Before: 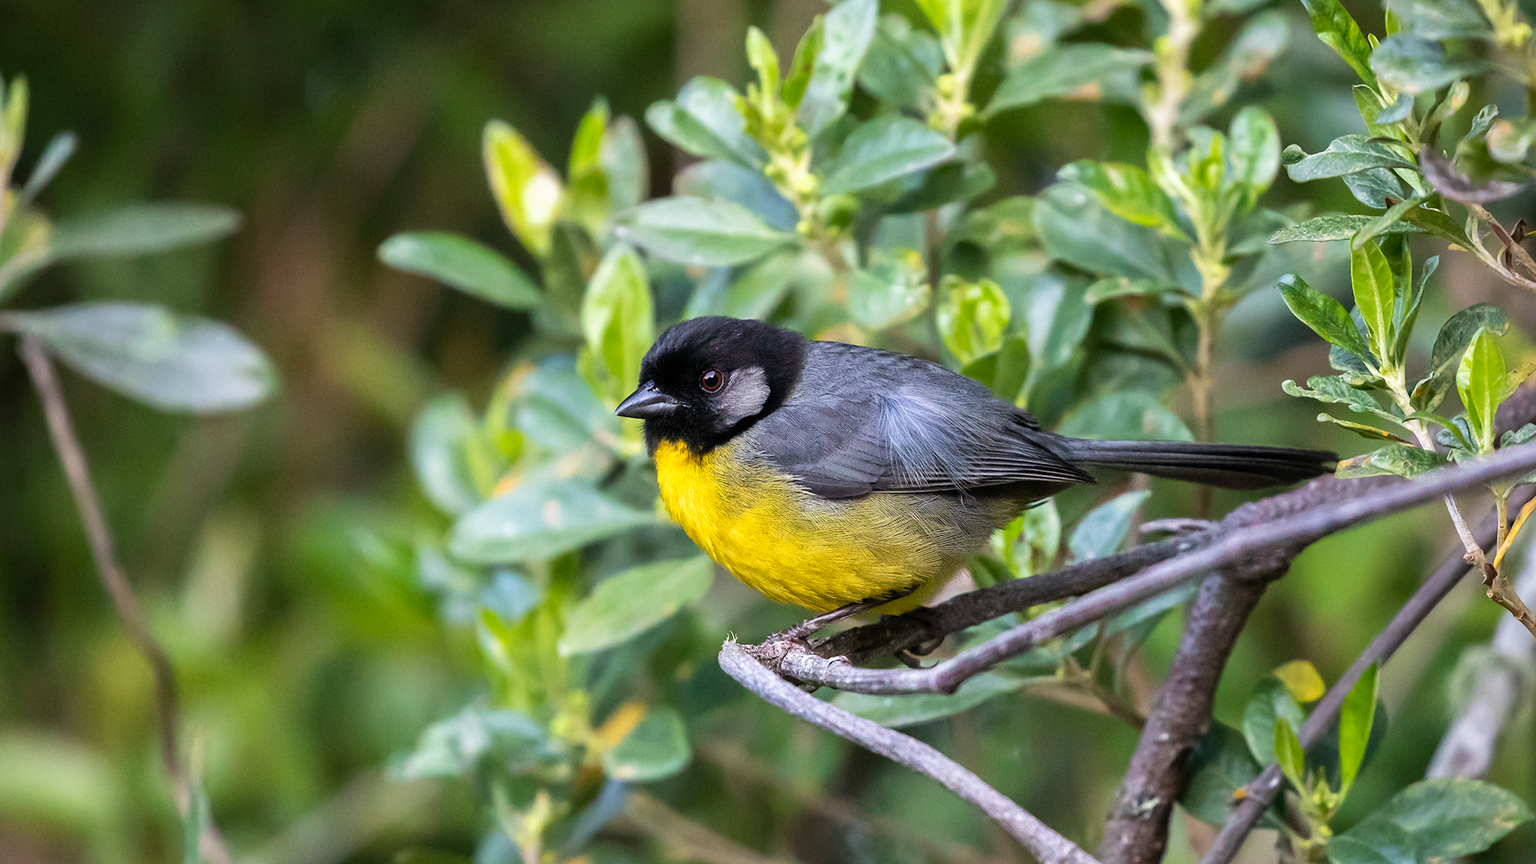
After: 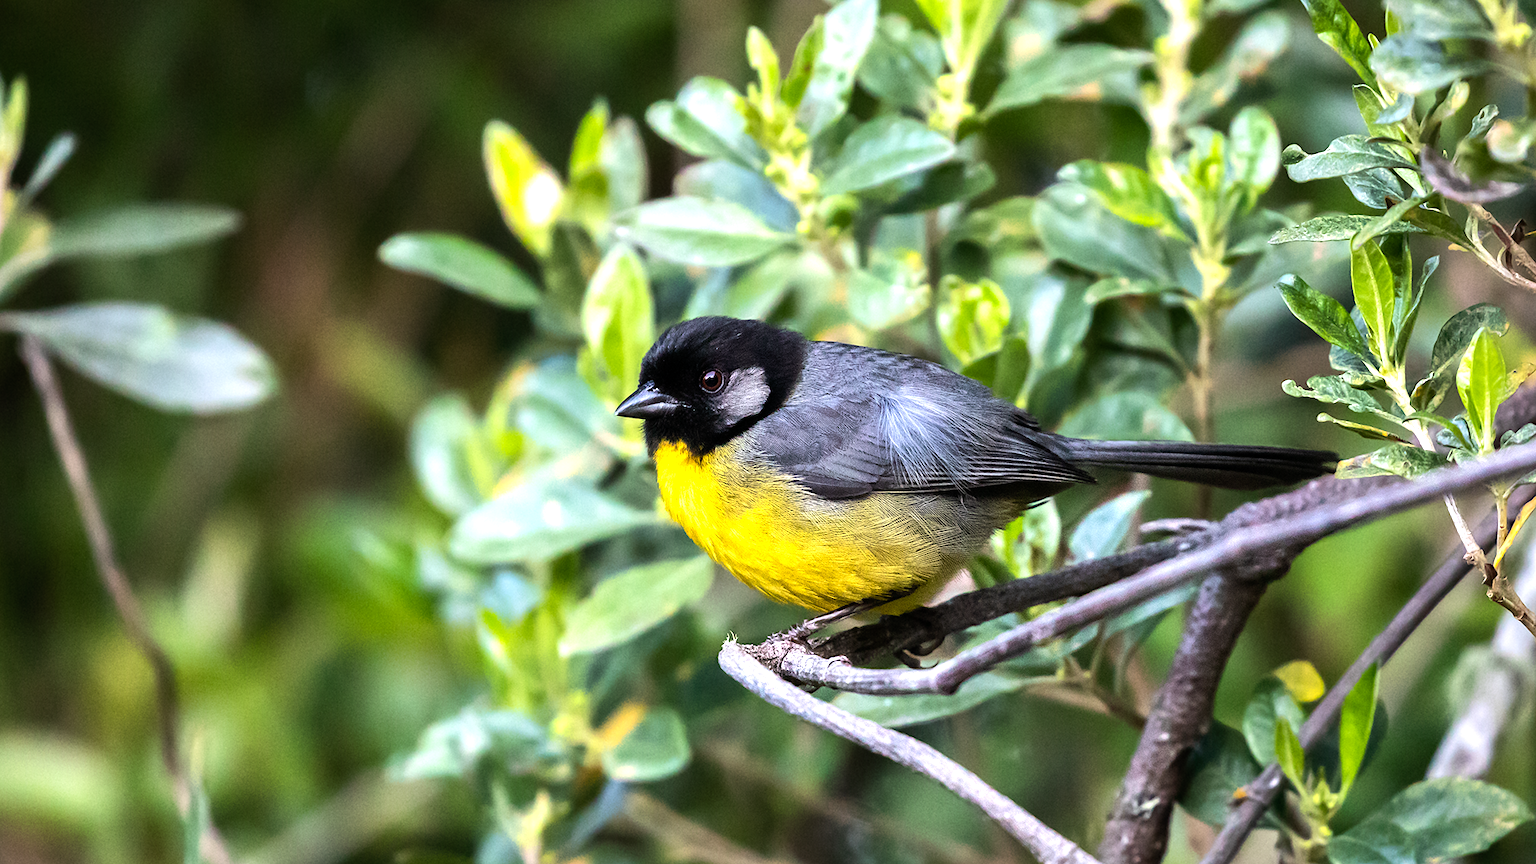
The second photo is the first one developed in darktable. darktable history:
tone equalizer: -8 EV -0.778 EV, -7 EV -0.704 EV, -6 EV -0.575 EV, -5 EV -0.372 EV, -3 EV 0.39 EV, -2 EV 0.6 EV, -1 EV 0.68 EV, +0 EV 0.741 EV, edges refinement/feathering 500, mask exposure compensation -1.57 EV, preserve details no
